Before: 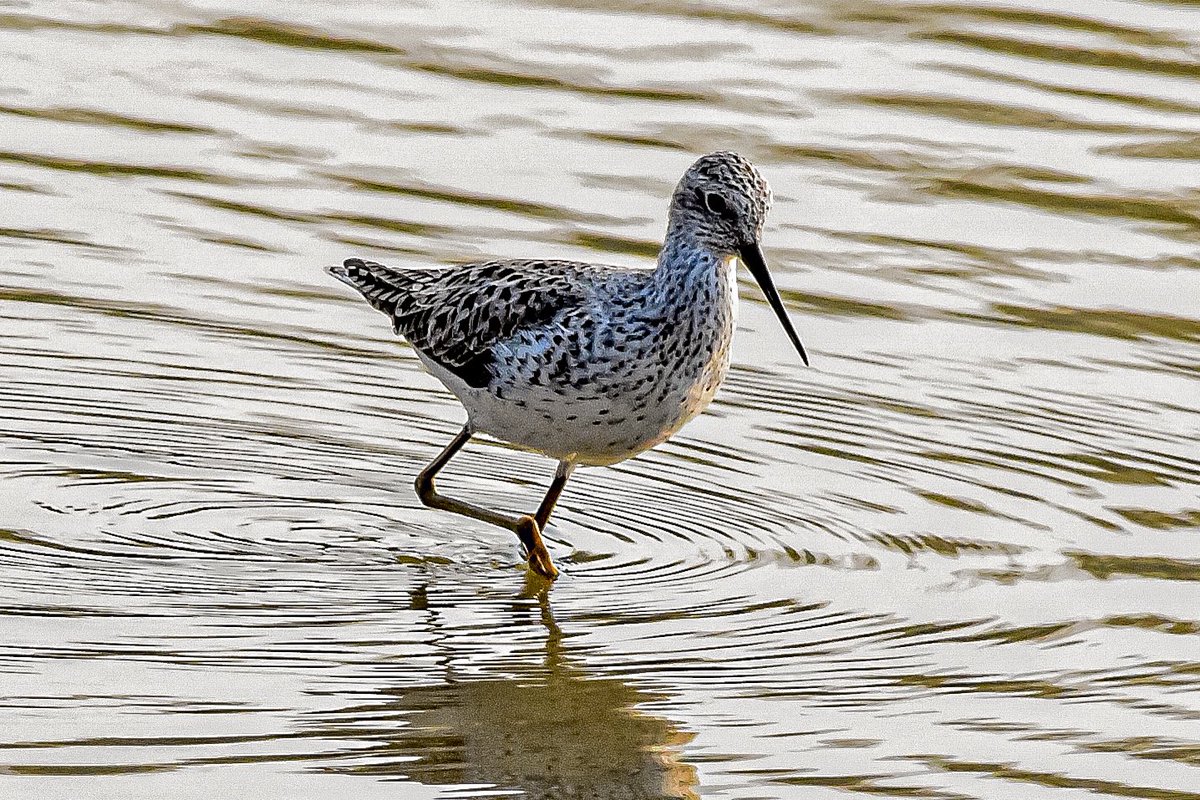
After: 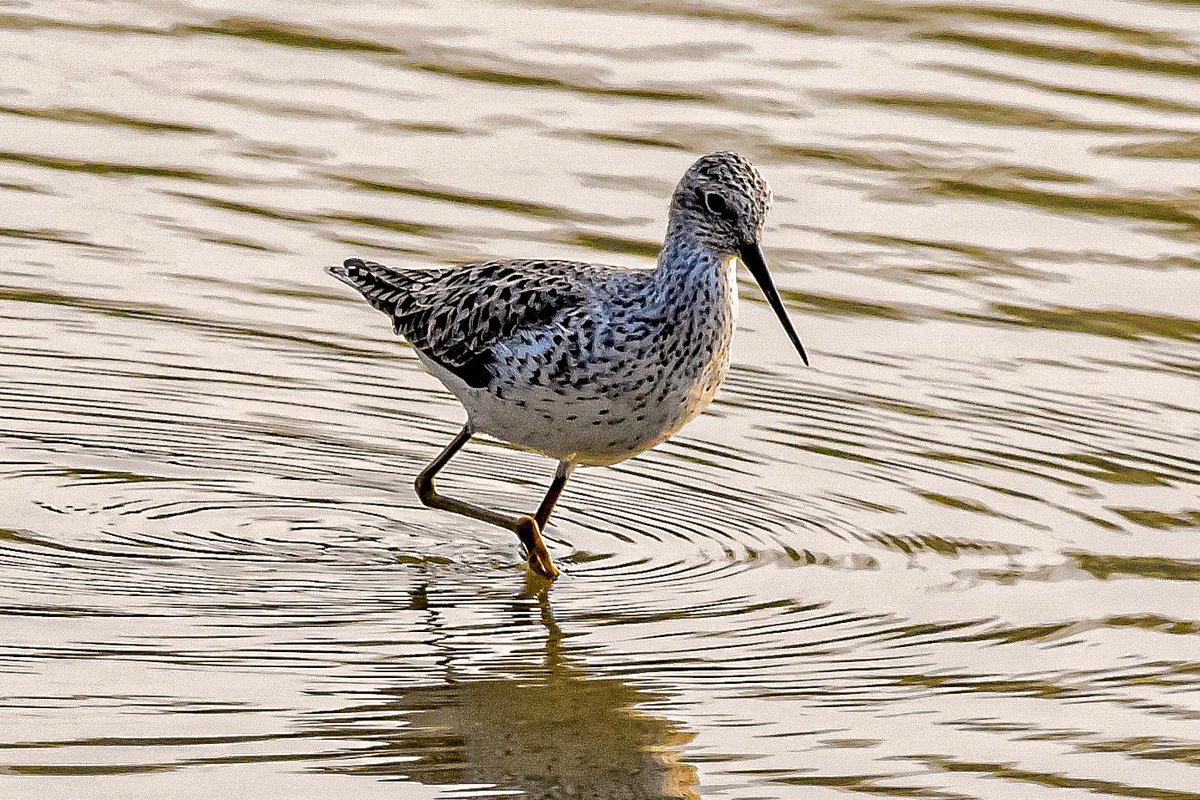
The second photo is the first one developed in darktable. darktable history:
color correction: highlights a* 3.64, highlights b* 5.12
